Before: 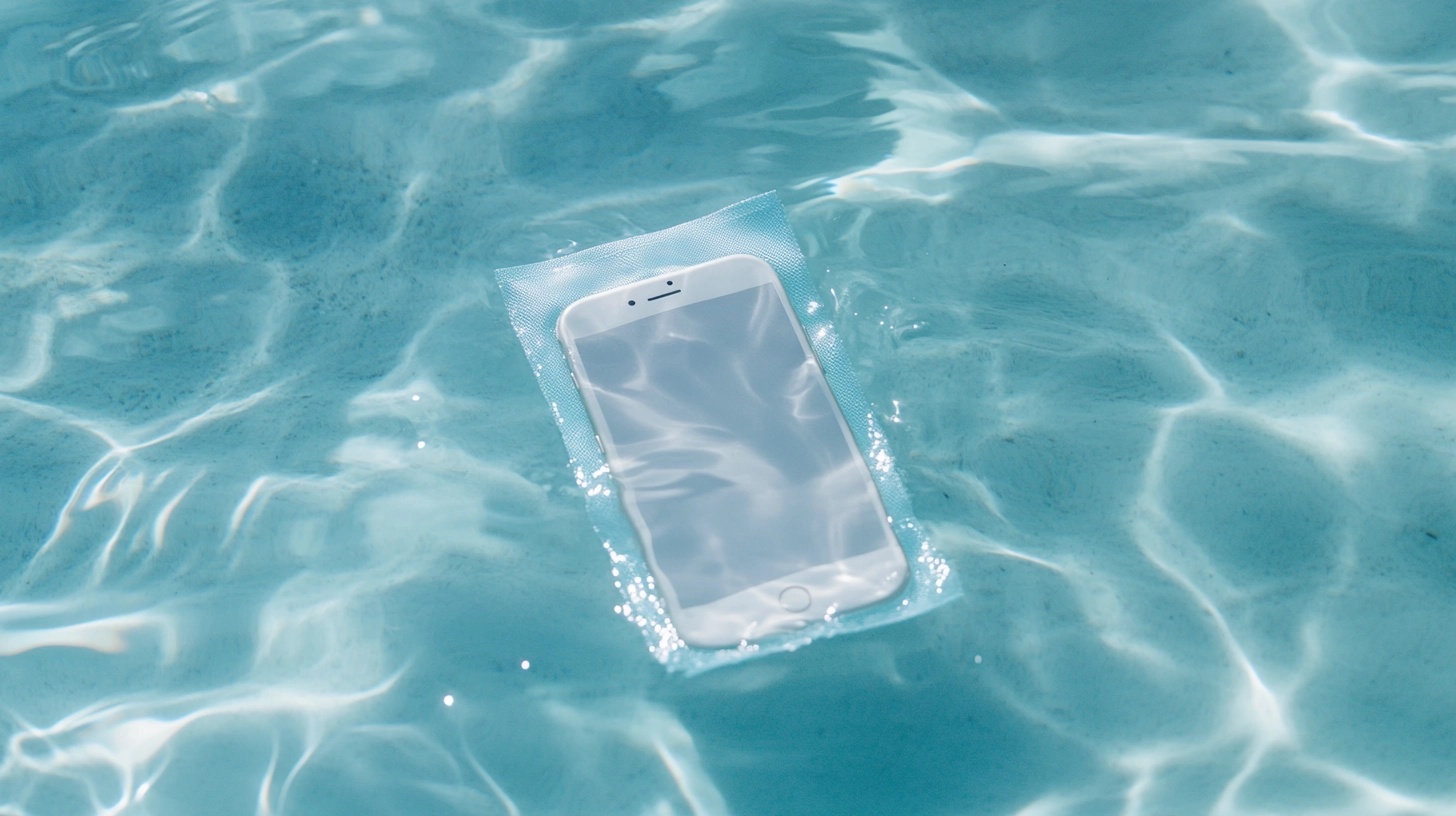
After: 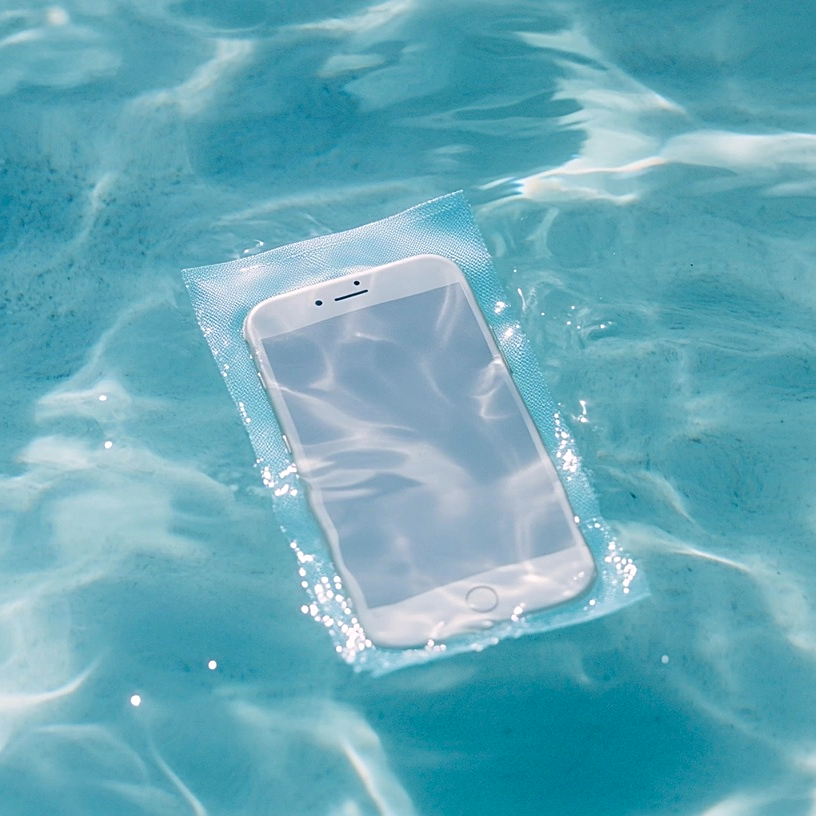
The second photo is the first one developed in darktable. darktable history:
color correction: highlights a* 3.41, highlights b* 1.84, saturation 1.24
crop: left 21.564%, right 22.372%
sharpen: on, module defaults
